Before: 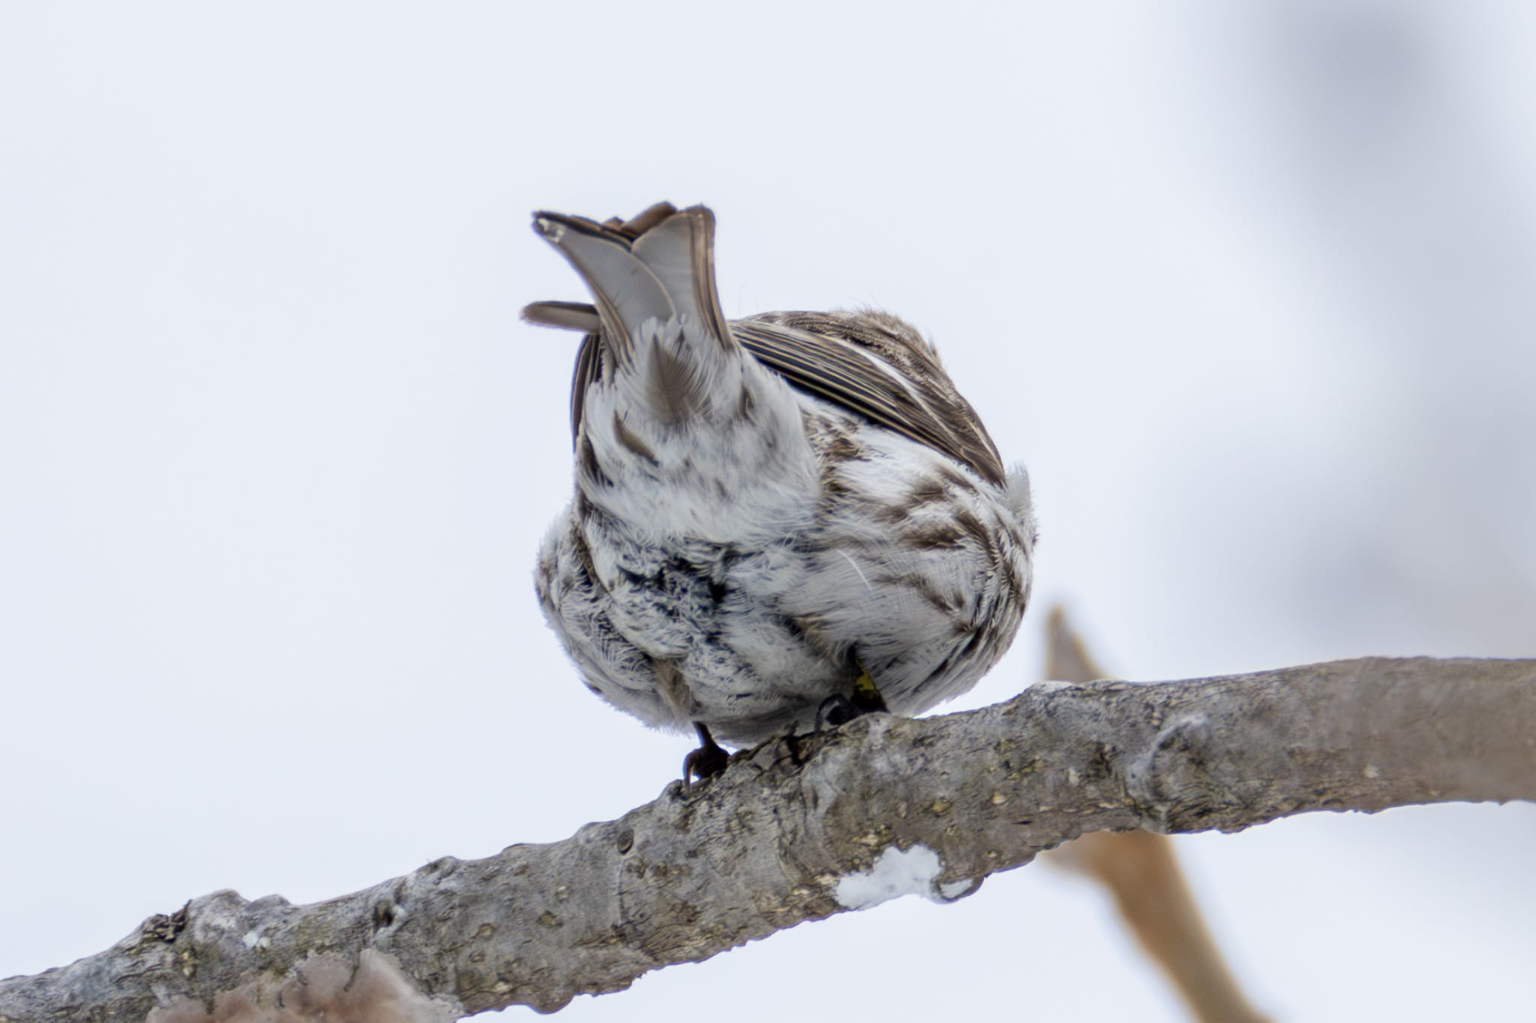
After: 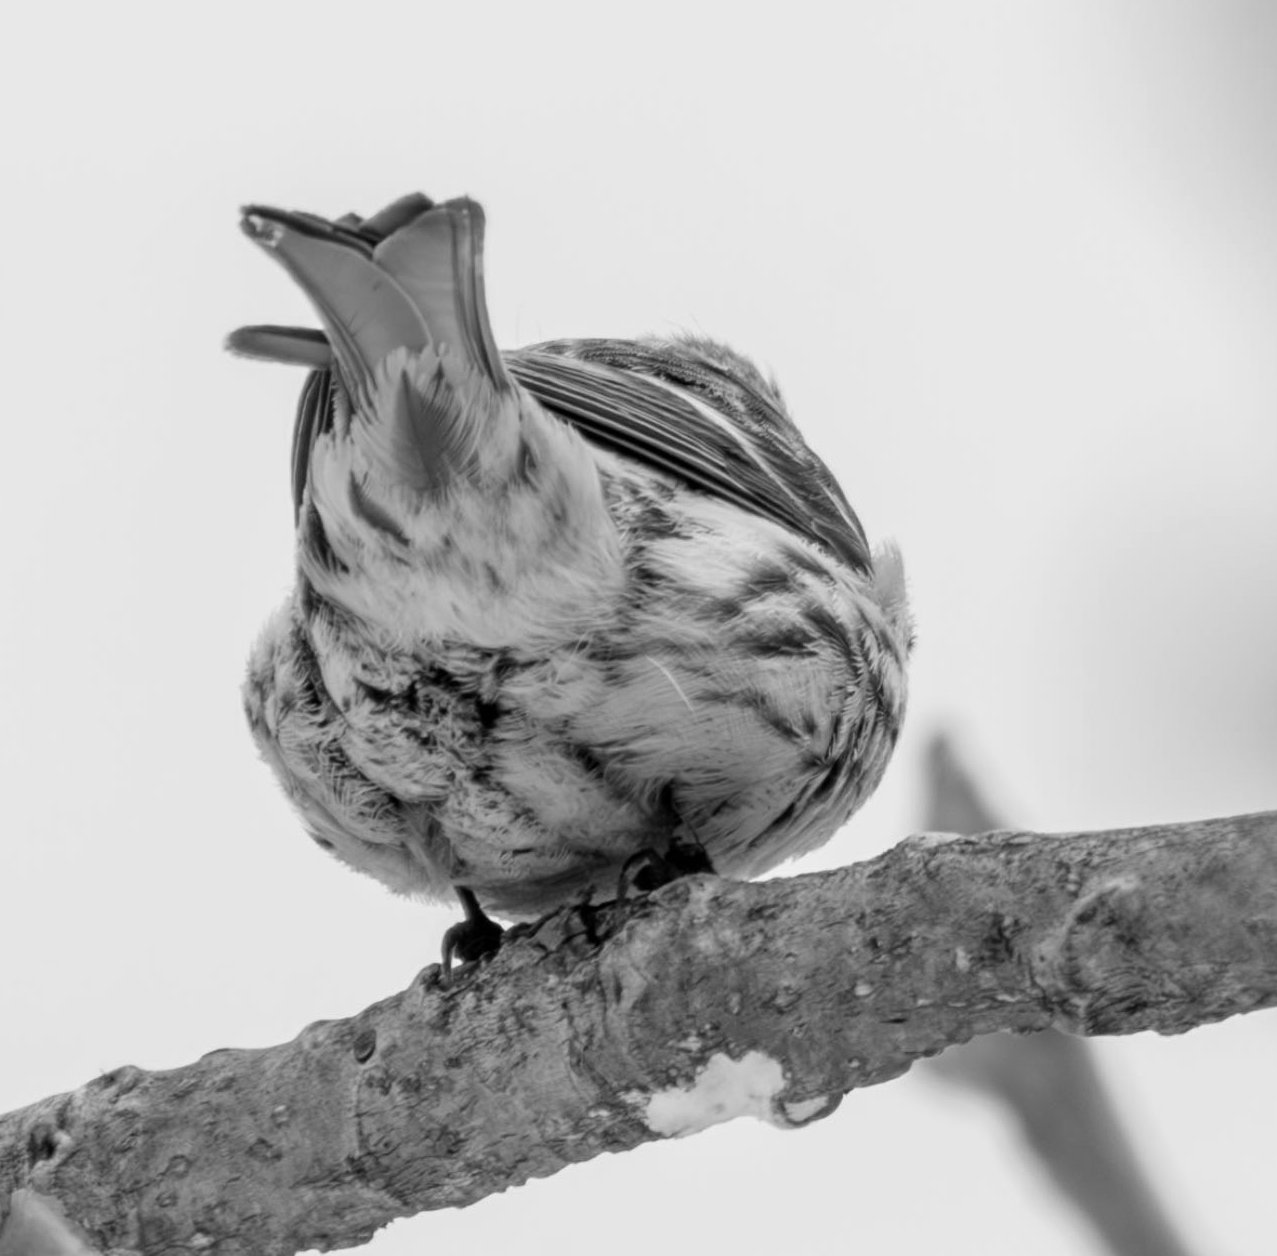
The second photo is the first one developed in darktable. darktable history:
monochrome: a 32, b 64, size 2.3
crop and rotate: left 22.918%, top 5.629%, right 14.711%, bottom 2.247%
